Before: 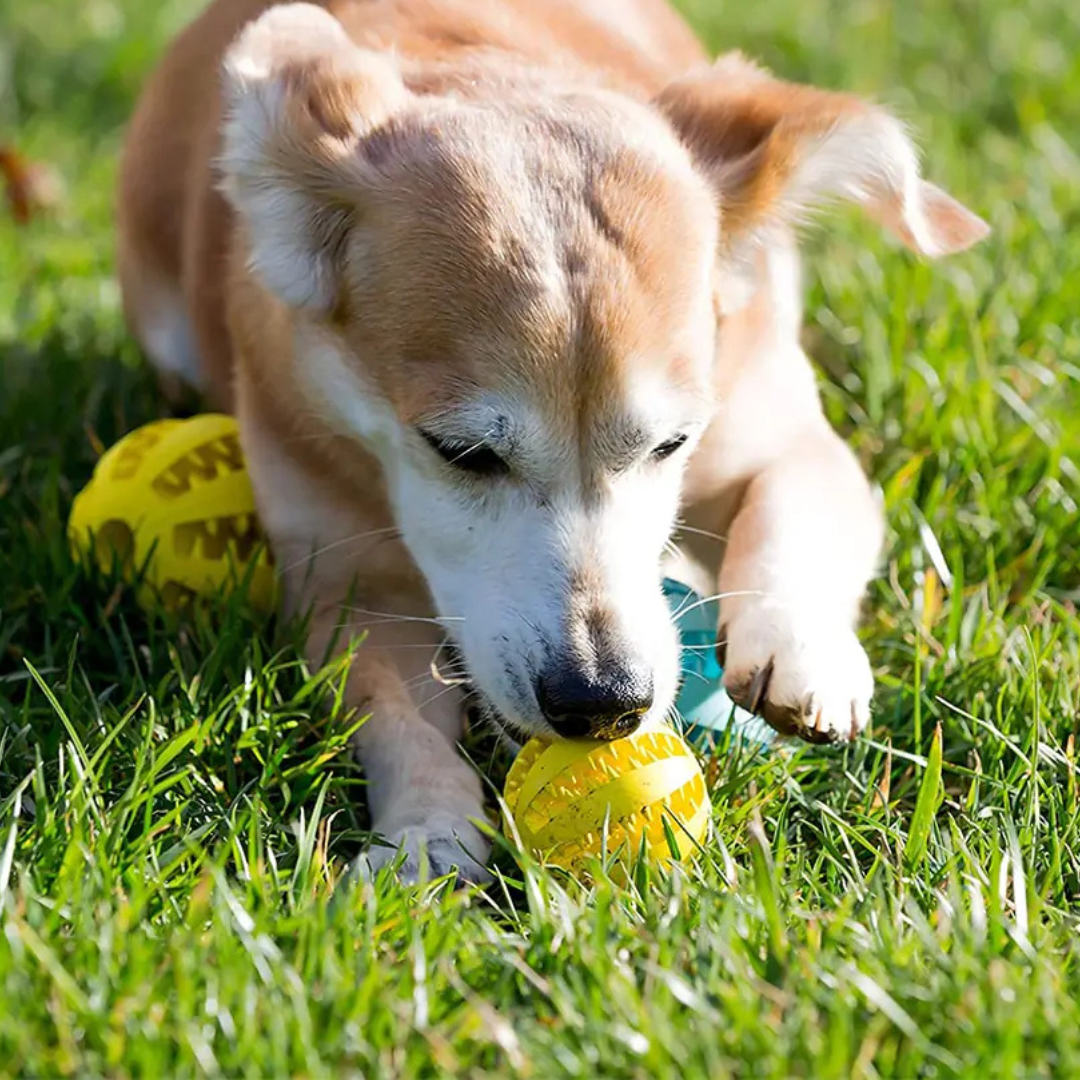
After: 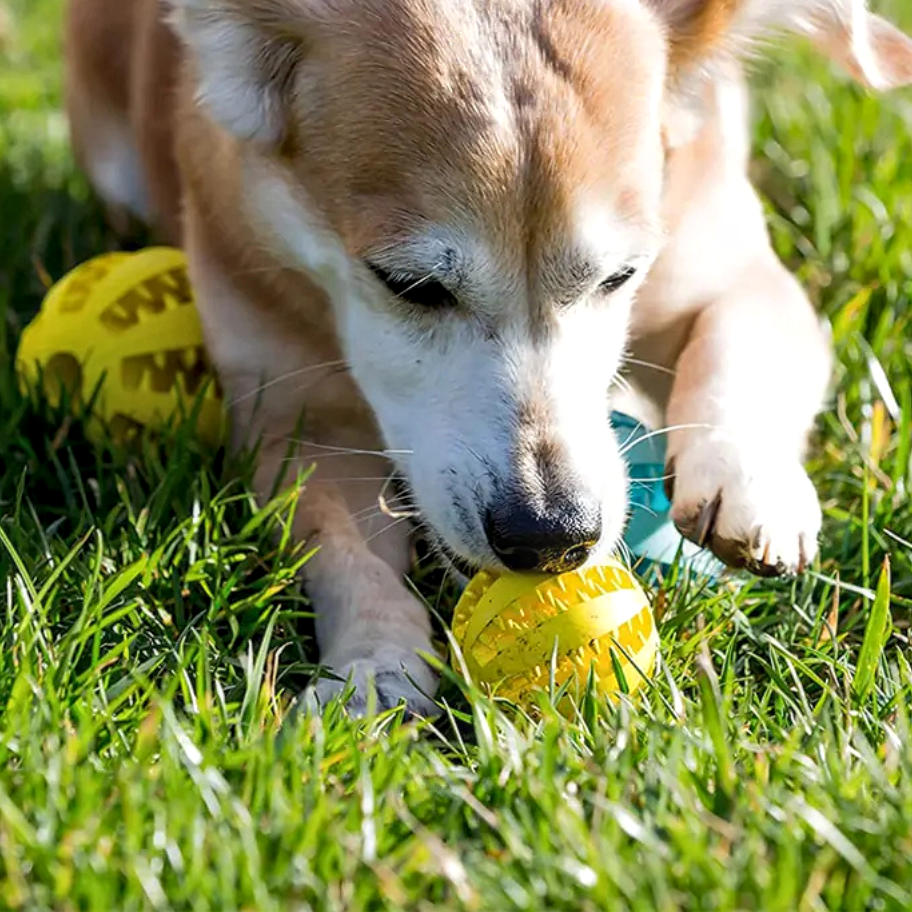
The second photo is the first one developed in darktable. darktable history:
crop and rotate: left 4.842%, top 15.51%, right 10.668%
local contrast: on, module defaults
